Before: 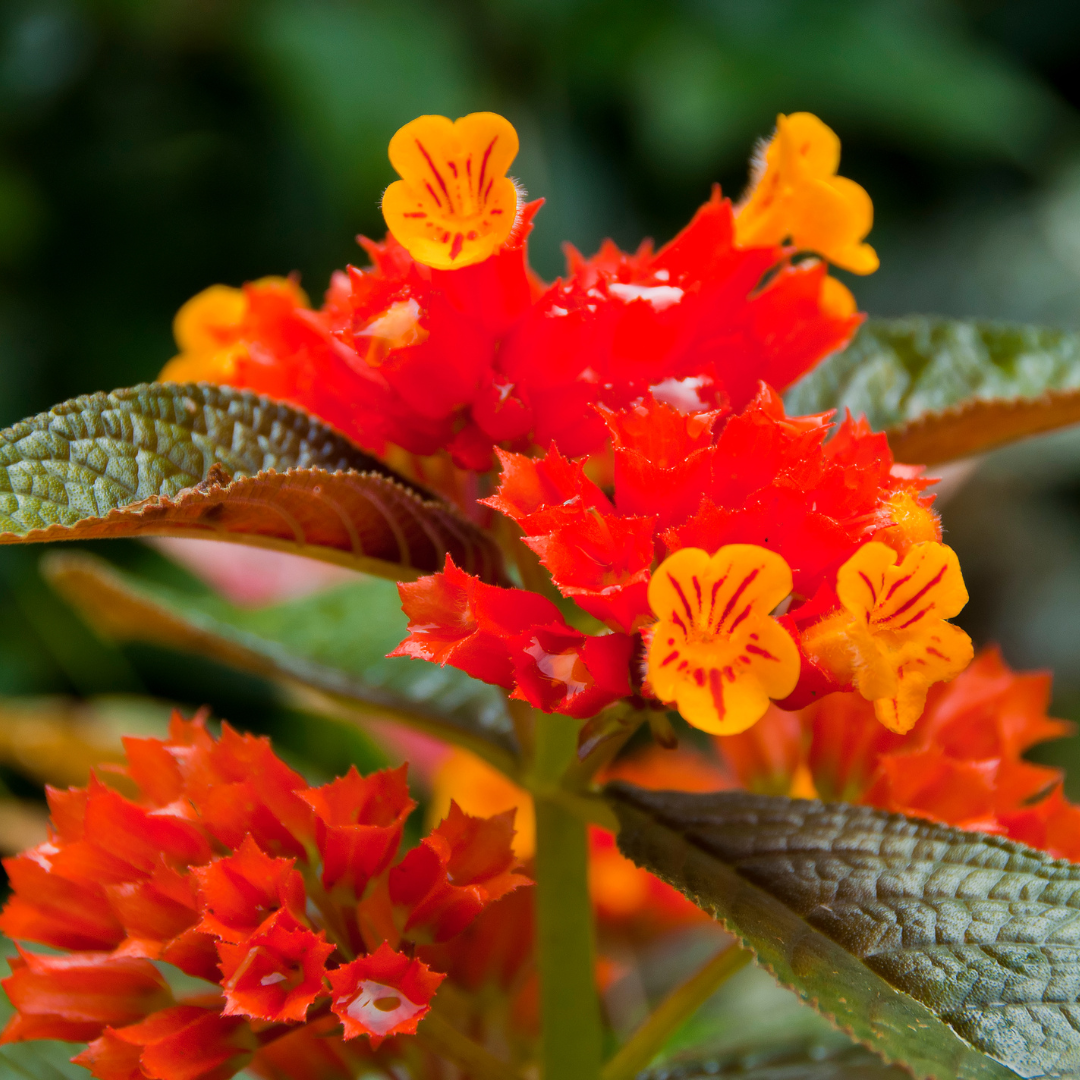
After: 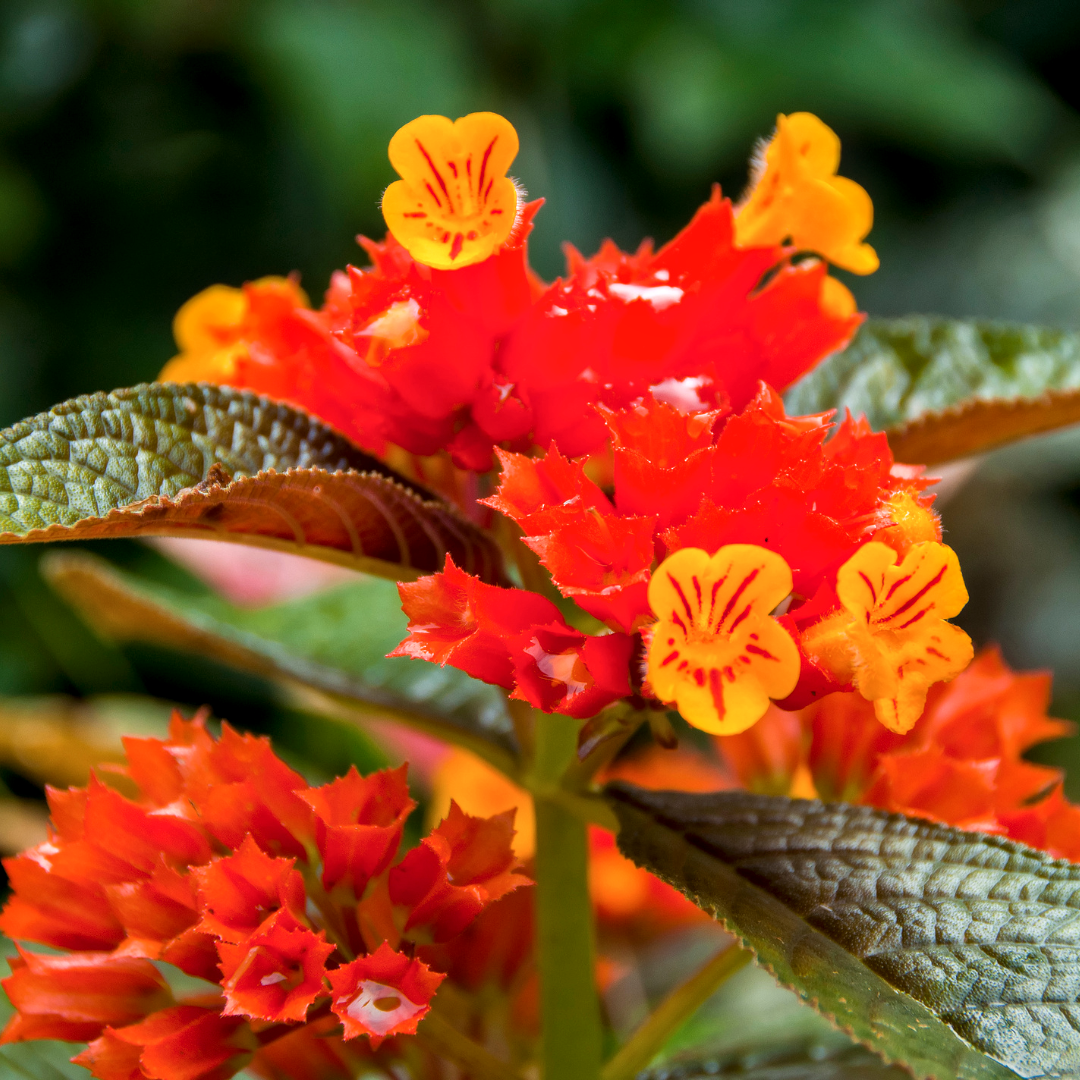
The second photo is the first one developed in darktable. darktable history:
exposure: black level correction 0, exposure 0.2 EV, compensate exposure bias true, compensate highlight preservation false
local contrast: detail 130%
